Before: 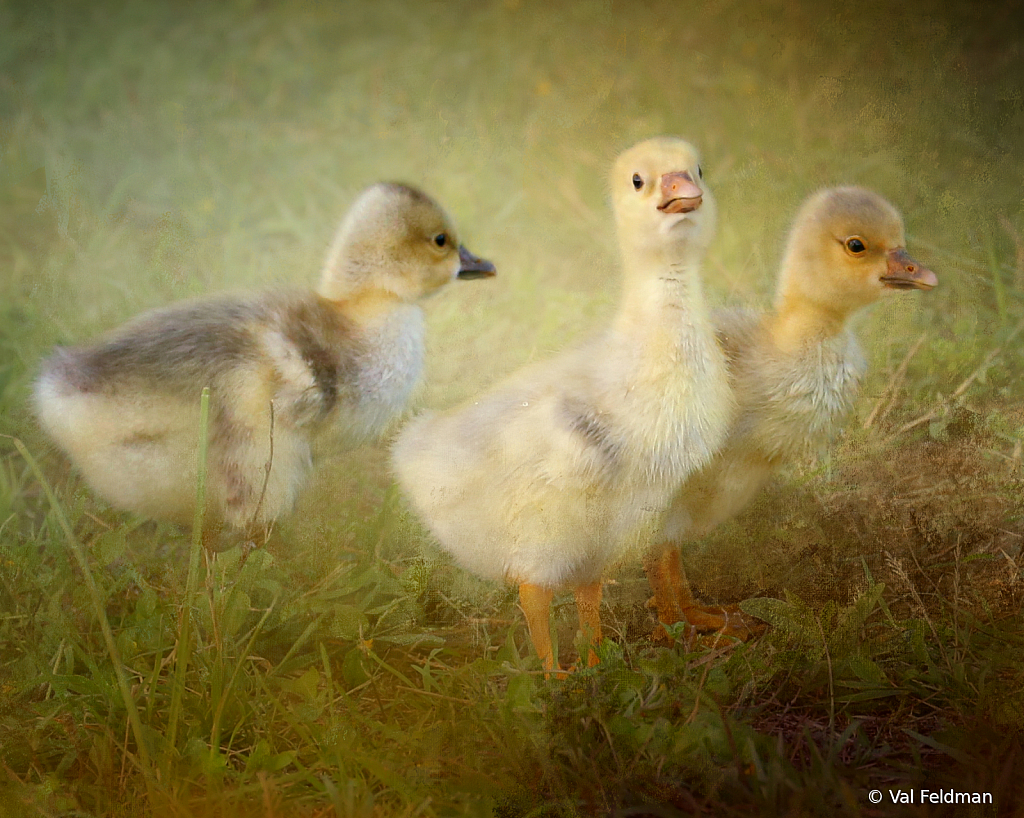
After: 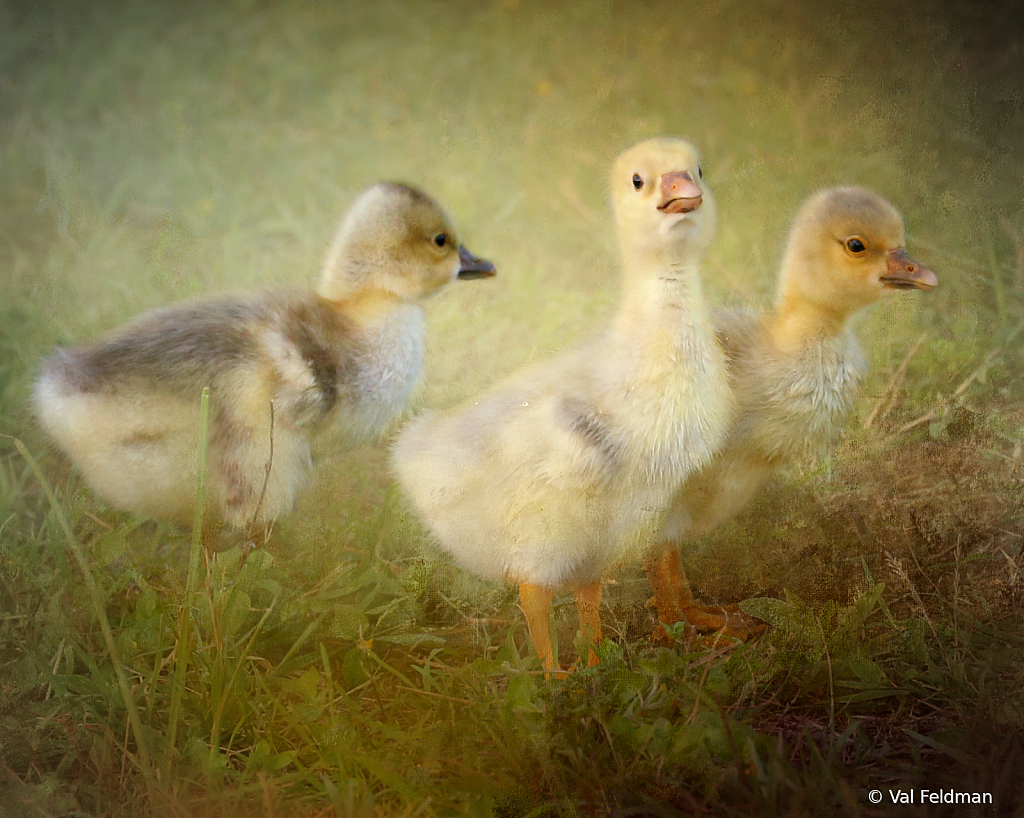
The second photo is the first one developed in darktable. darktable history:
vignetting: fall-off radius 61.03%, brightness -0.151
shadows and highlights: shadows 13.06, white point adjustment 1.19, highlights -2.18, soften with gaussian
